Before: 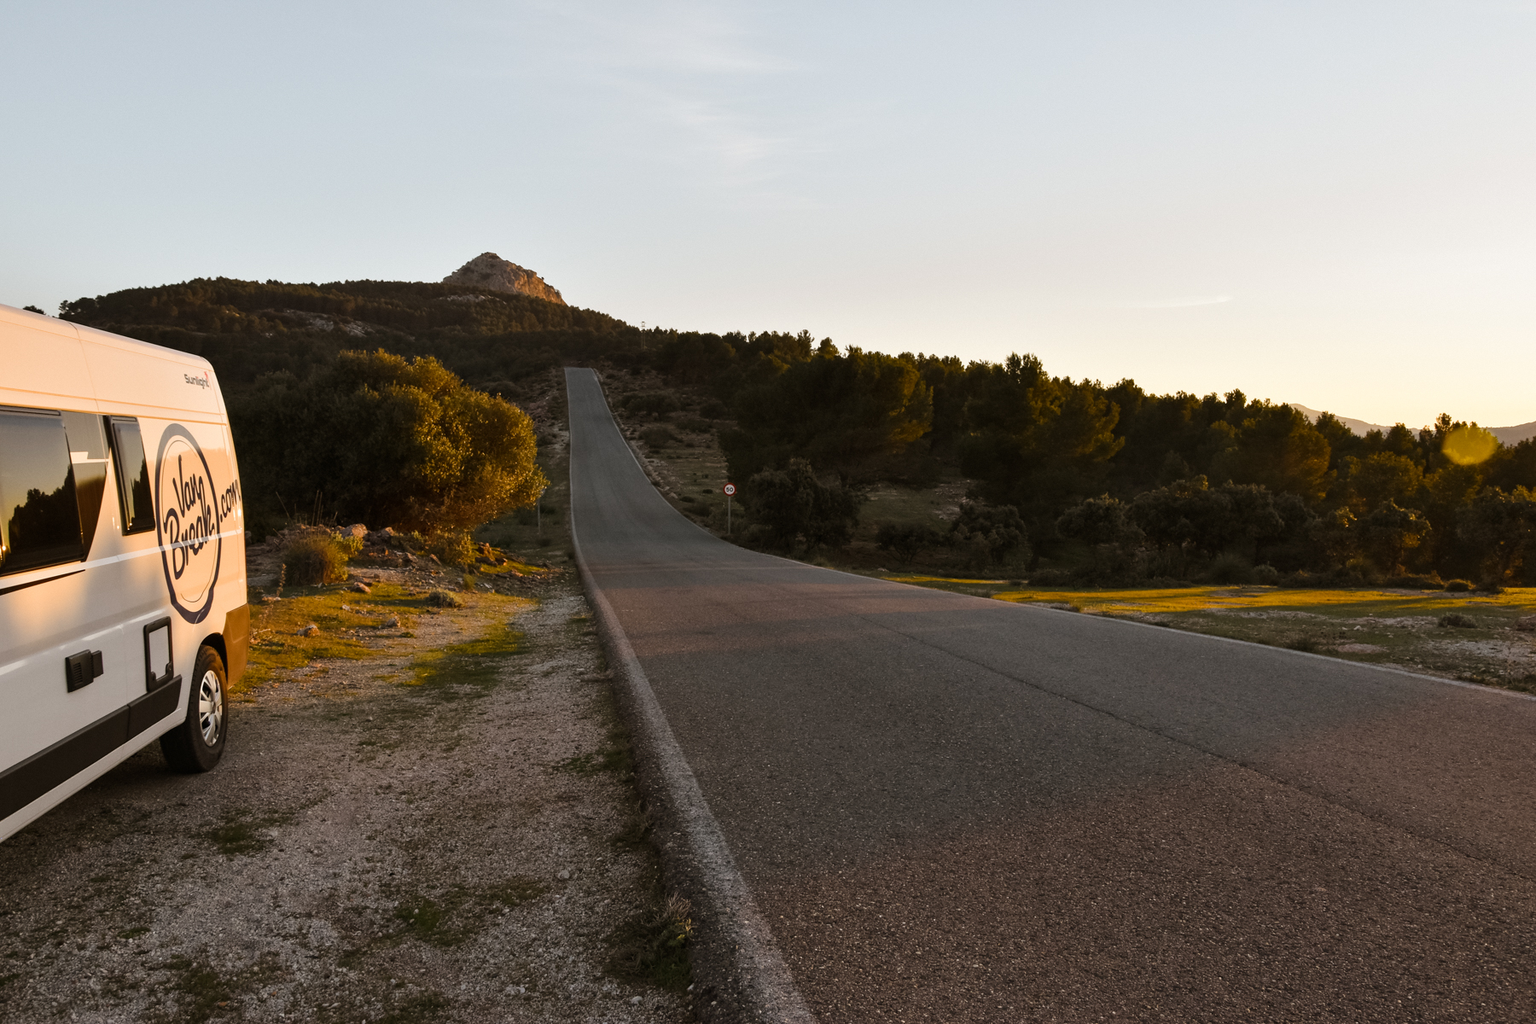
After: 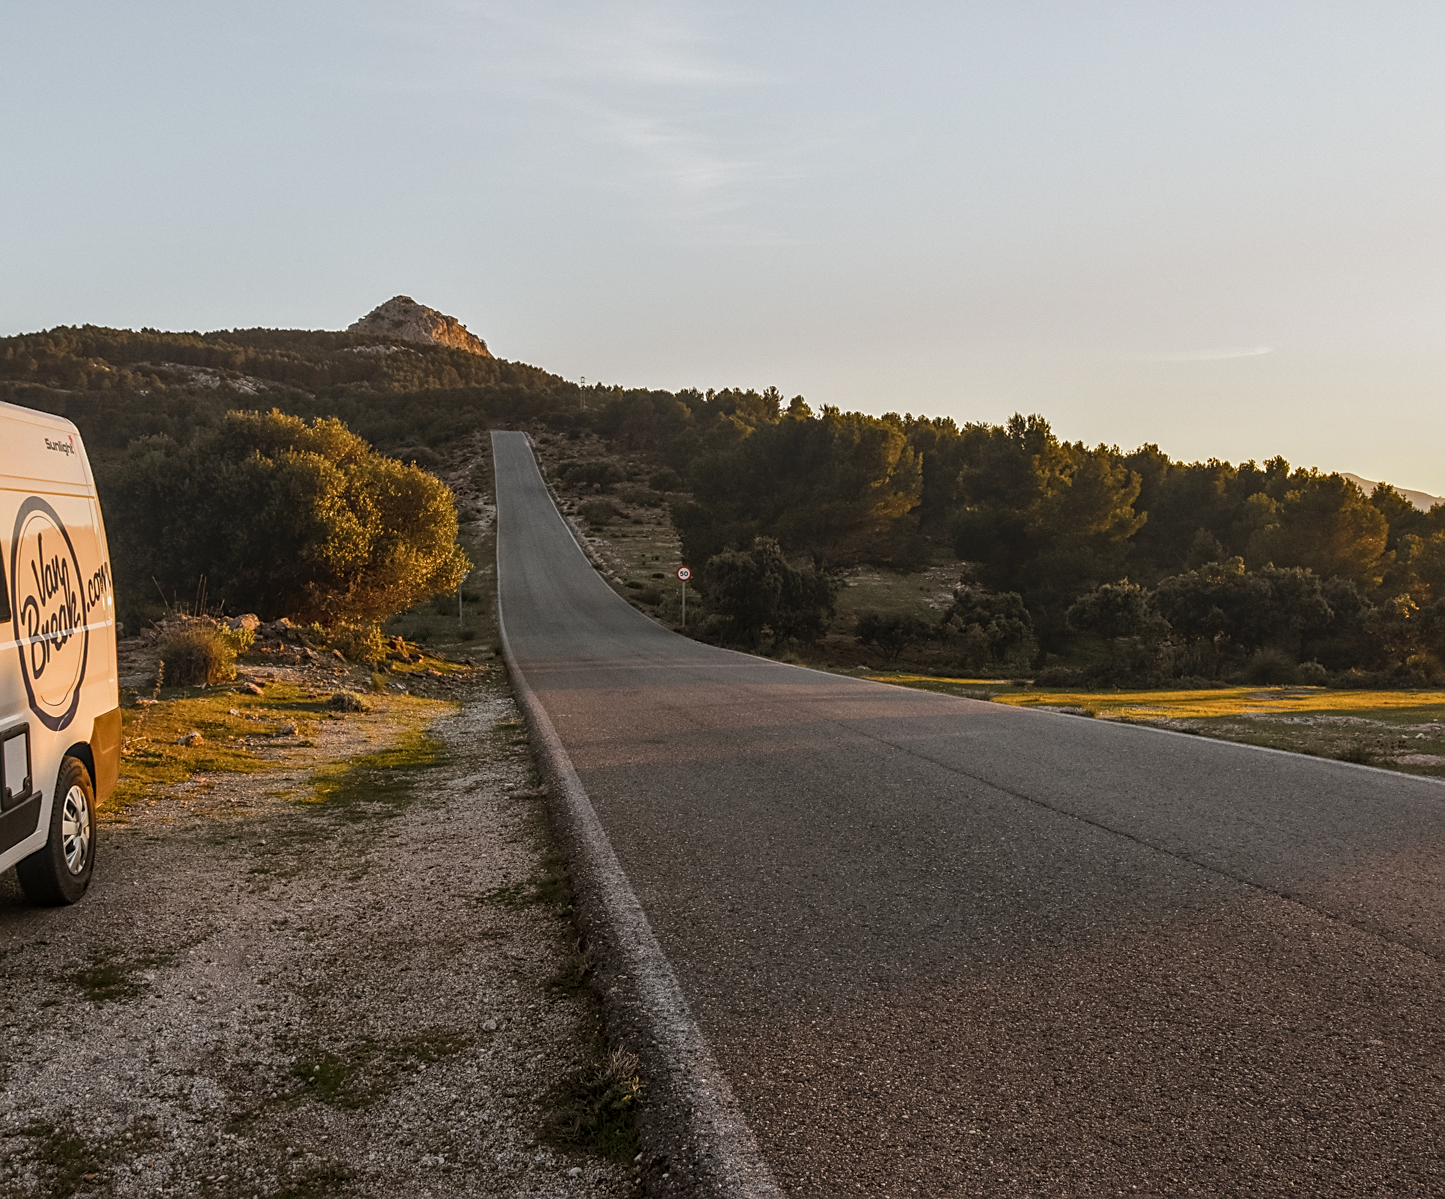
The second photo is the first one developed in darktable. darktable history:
local contrast: highlights 5%, shadows 3%, detail 133%
crop and rotate: left 9.555%, right 10.156%
exposure: compensate exposure bias true, compensate highlight preservation false
sharpen: on, module defaults
